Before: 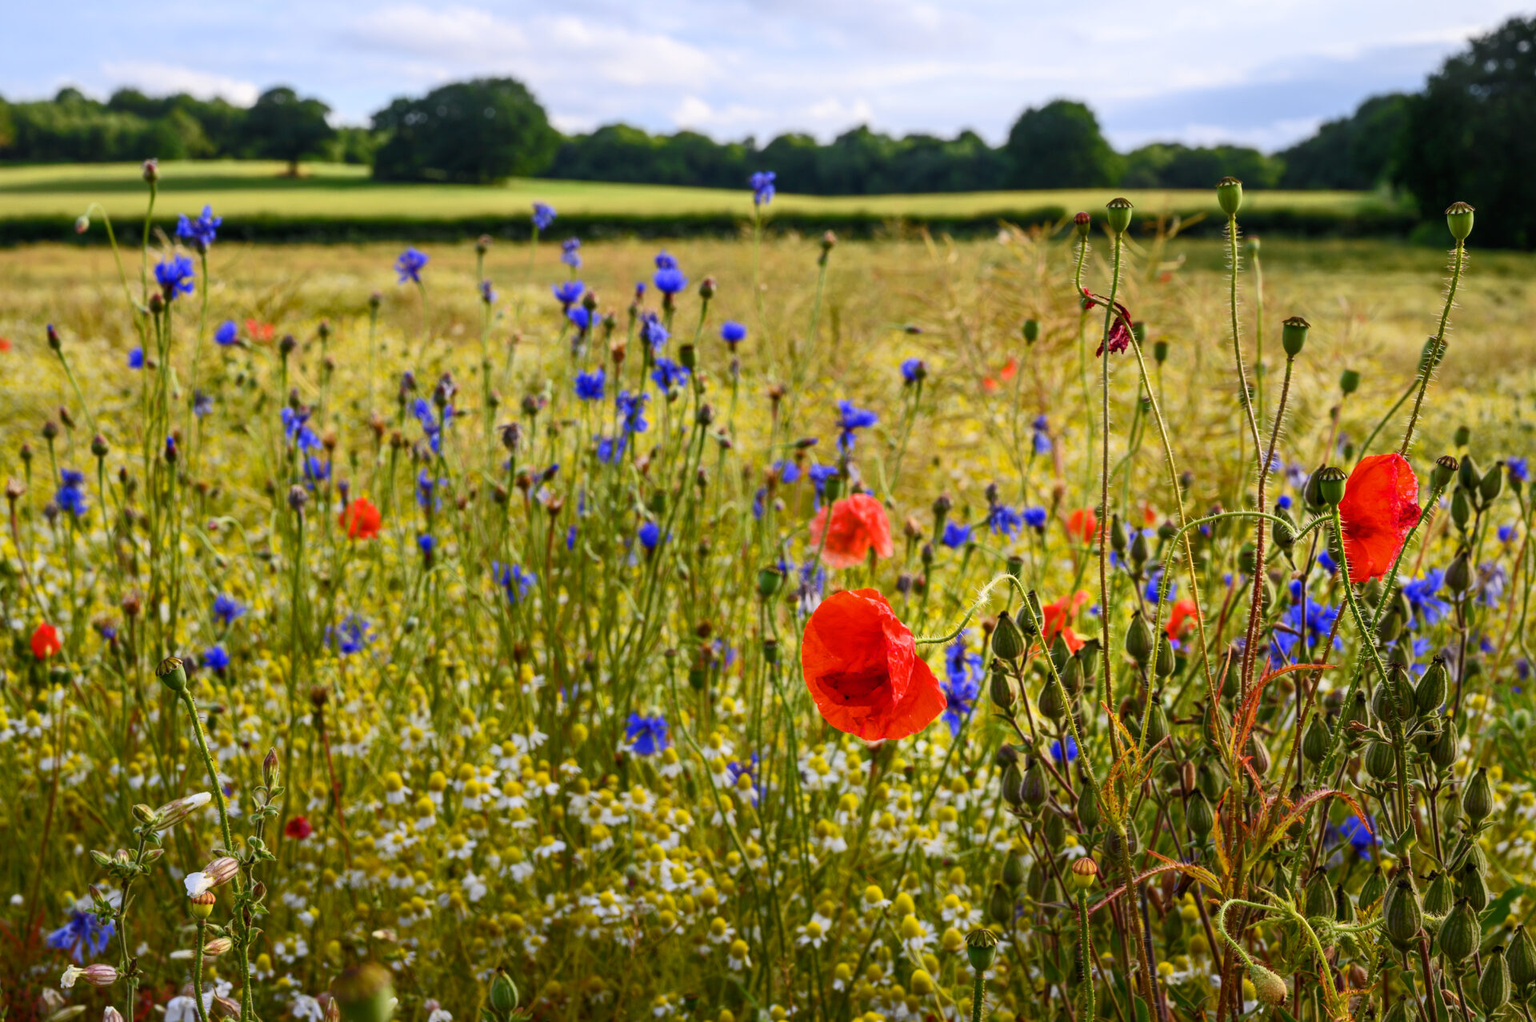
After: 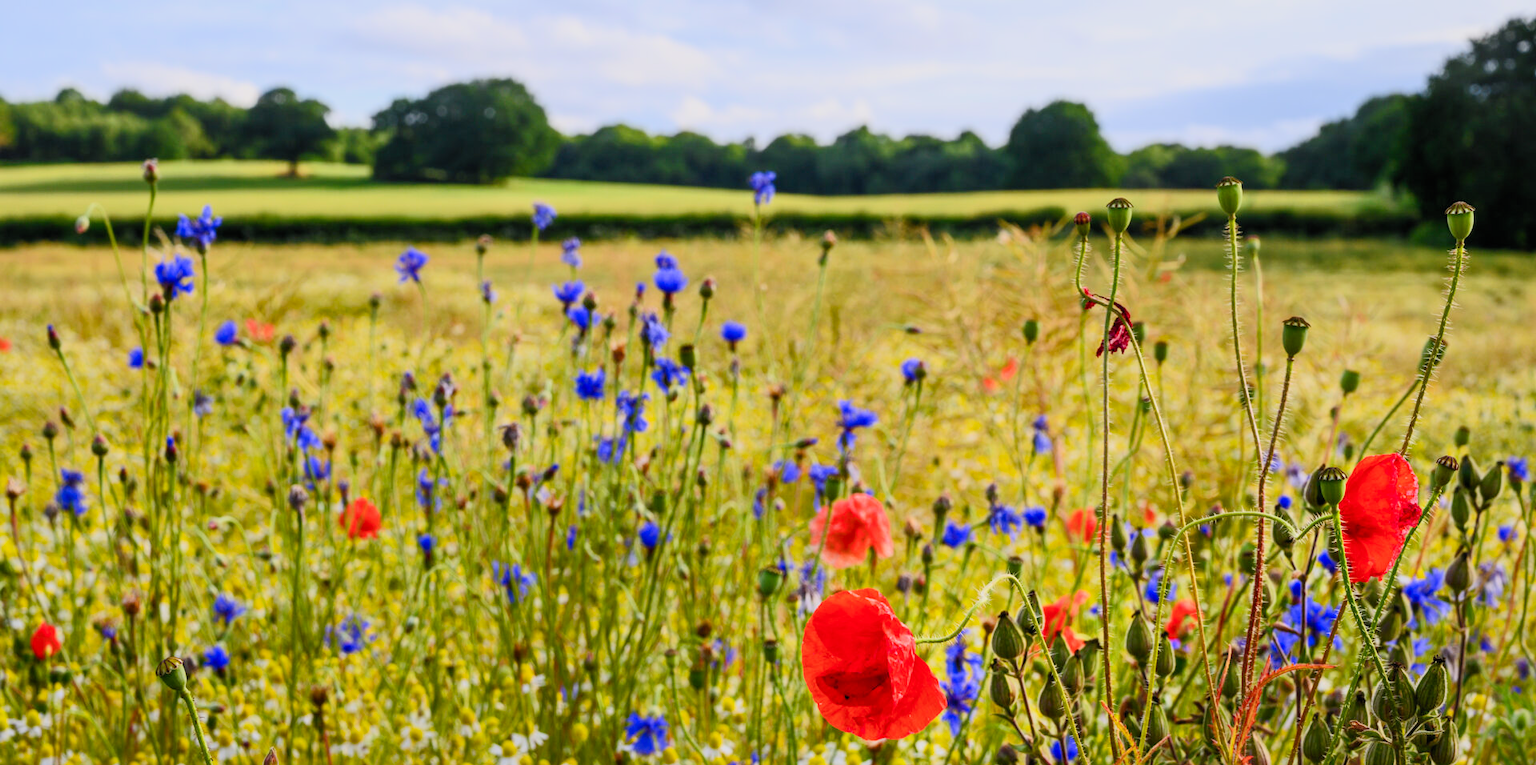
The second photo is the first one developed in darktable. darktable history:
crop: bottom 24.983%
contrast brightness saturation: contrast 0.204, brightness 0.159, saturation 0.224
filmic rgb: middle gray luminance 18.35%, black relative exposure -10.45 EV, white relative exposure 3.42 EV, target black luminance 0%, hardness 6.04, latitude 98.65%, contrast 0.837, shadows ↔ highlights balance 0.717%
